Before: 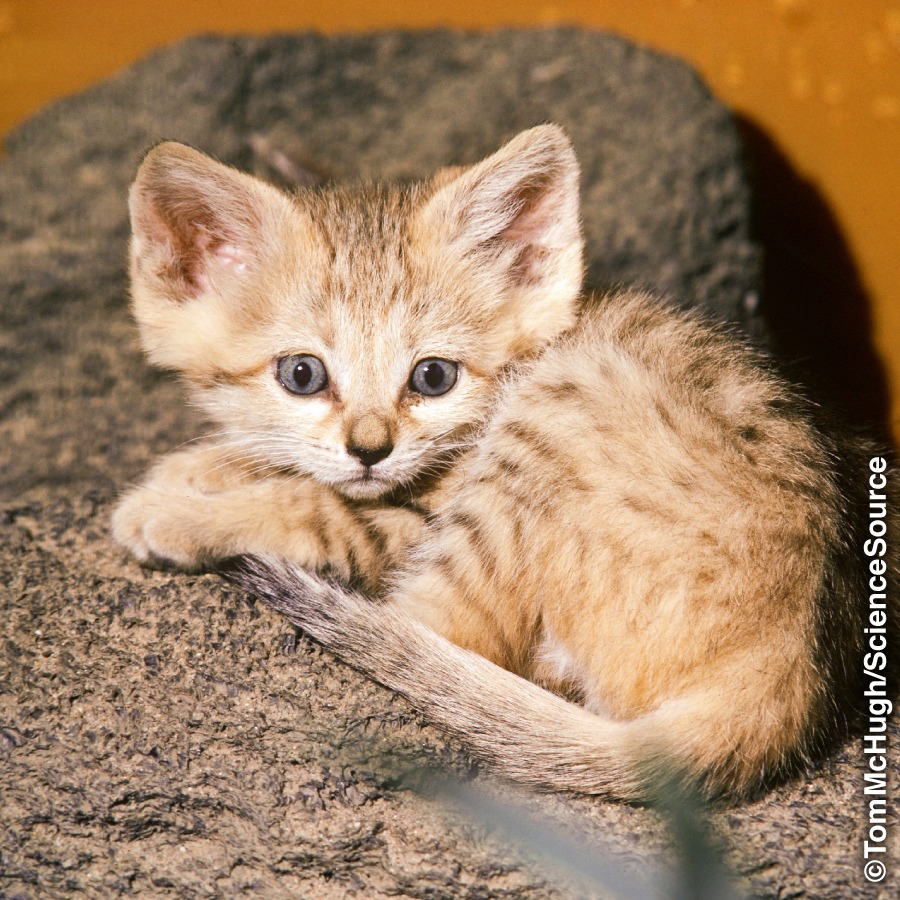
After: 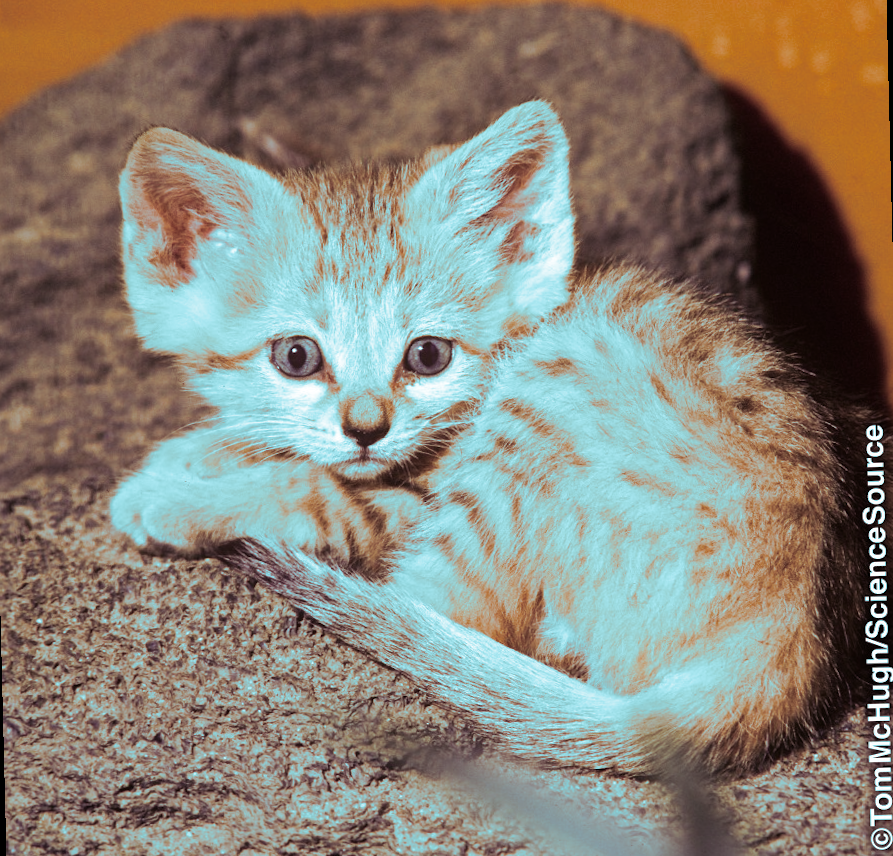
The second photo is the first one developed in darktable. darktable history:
split-toning: shadows › hue 327.6°, highlights › hue 198°, highlights › saturation 0.55, balance -21.25, compress 0%
rotate and perspective: rotation -1.42°, crop left 0.016, crop right 0.984, crop top 0.035, crop bottom 0.965
